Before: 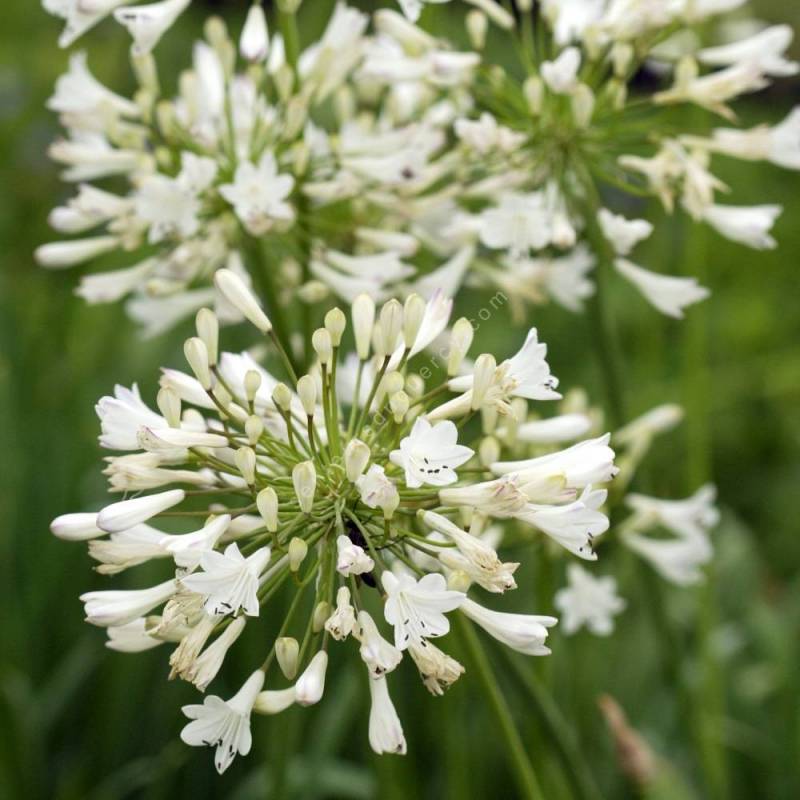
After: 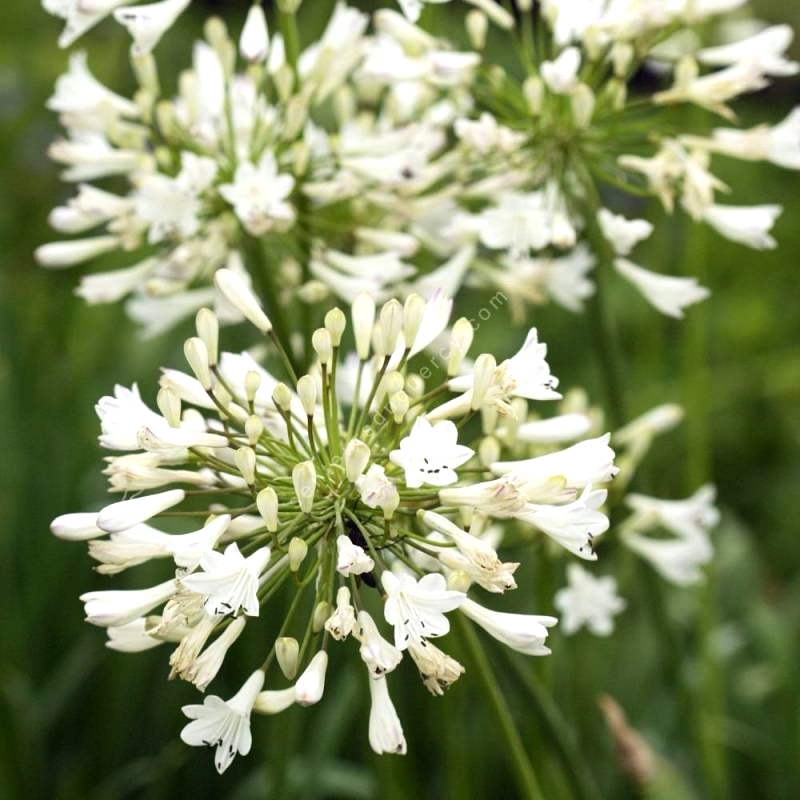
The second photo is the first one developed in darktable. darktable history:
tone equalizer: -8 EV -0.437 EV, -7 EV -0.421 EV, -6 EV -0.318 EV, -5 EV -0.246 EV, -3 EV 0.252 EV, -2 EV 0.36 EV, -1 EV 0.396 EV, +0 EV 0.398 EV, edges refinement/feathering 500, mask exposure compensation -1.57 EV, preserve details no
contrast equalizer: octaves 7, y [[0.5, 0.5, 0.472, 0.5, 0.5, 0.5], [0.5 ×6], [0.5 ×6], [0 ×6], [0 ×6]]
